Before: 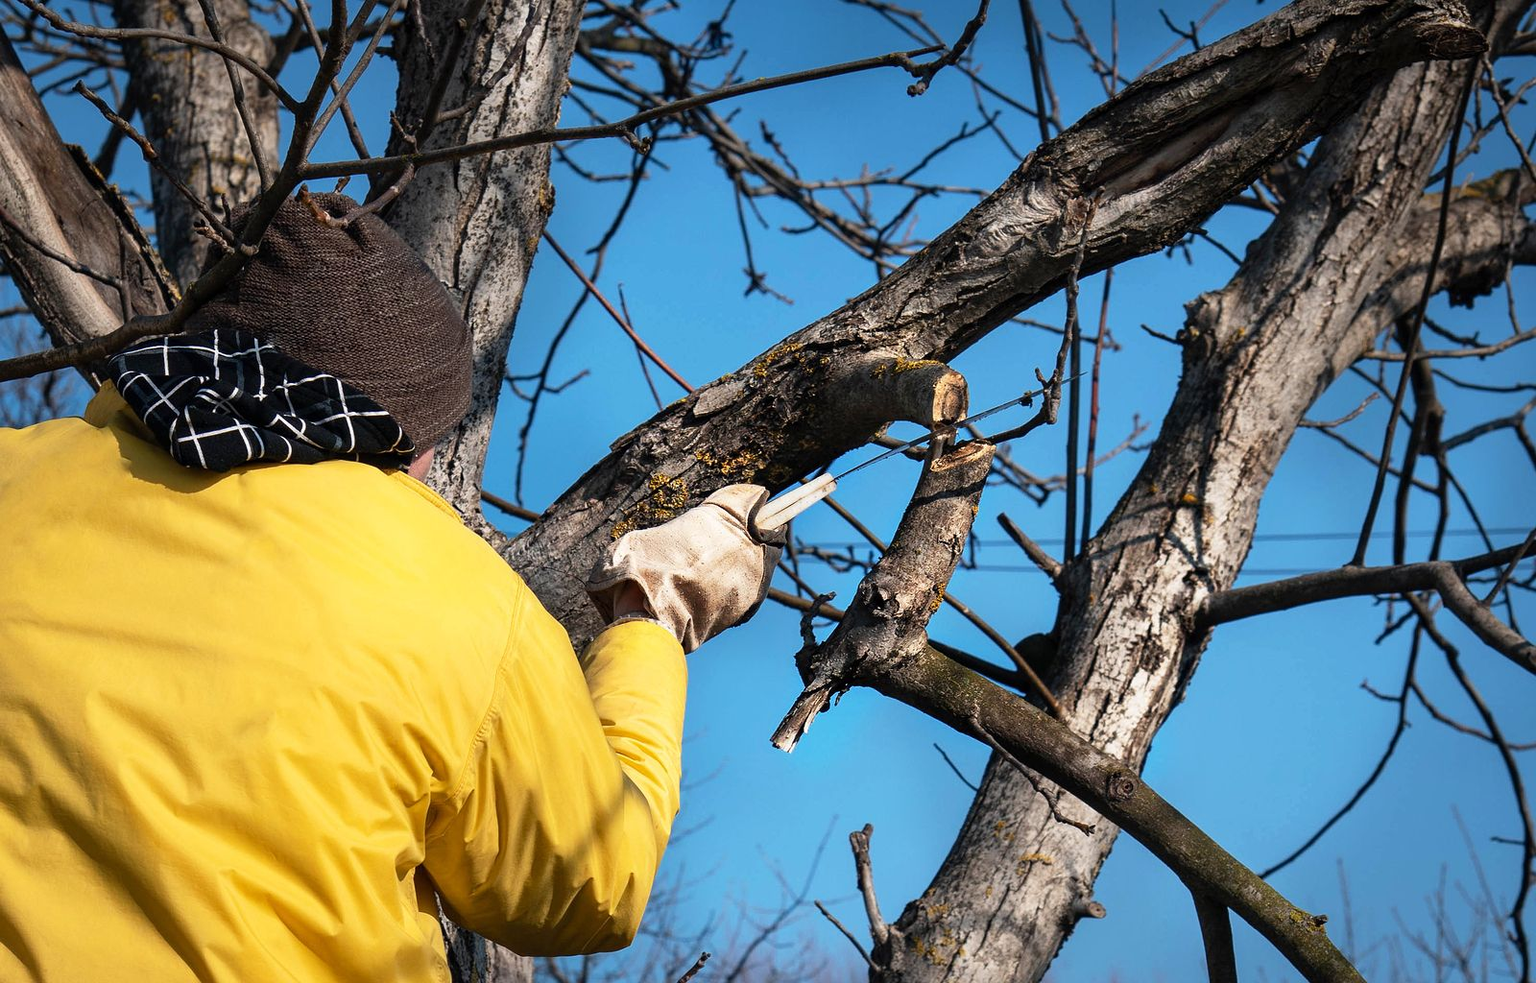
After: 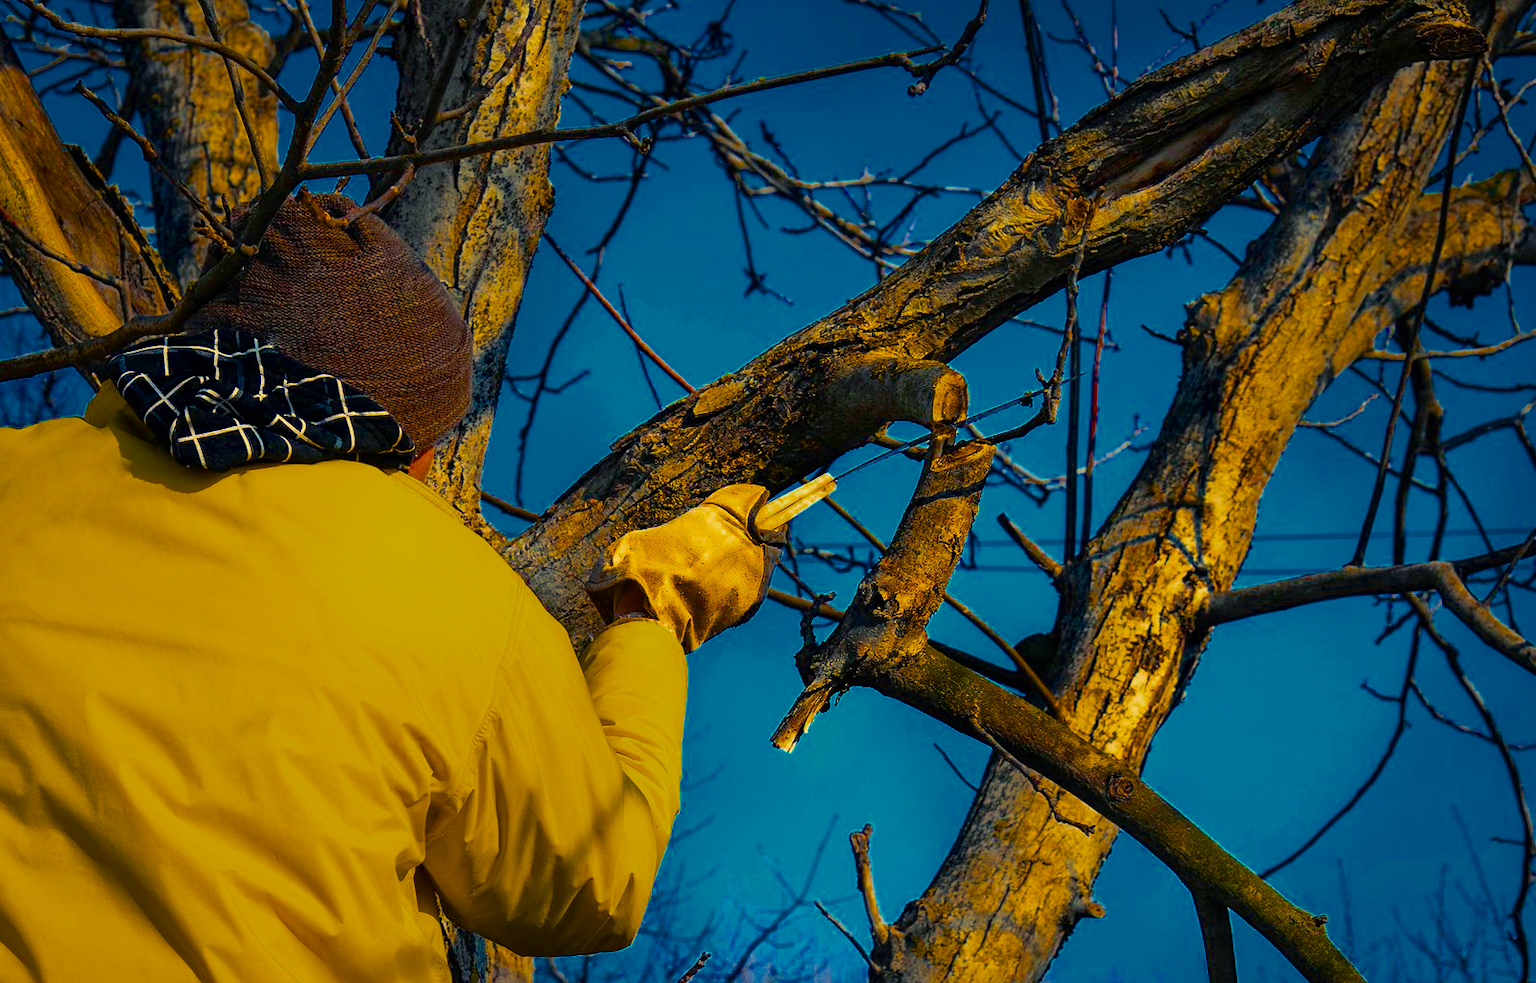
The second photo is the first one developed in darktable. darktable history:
color balance rgb: shadows lift › chroma 2.032%, shadows lift › hue 222.16°, power › hue 313.46°, highlights gain › chroma 7.869%, highlights gain › hue 85.15°, linear chroma grading › global chroma 9.114%, perceptual saturation grading › global saturation 65.613%, perceptual saturation grading › highlights 58.928%, perceptual saturation grading › mid-tones 49.327%, perceptual saturation grading › shadows 49.226%, saturation formula JzAzBz (2021)
